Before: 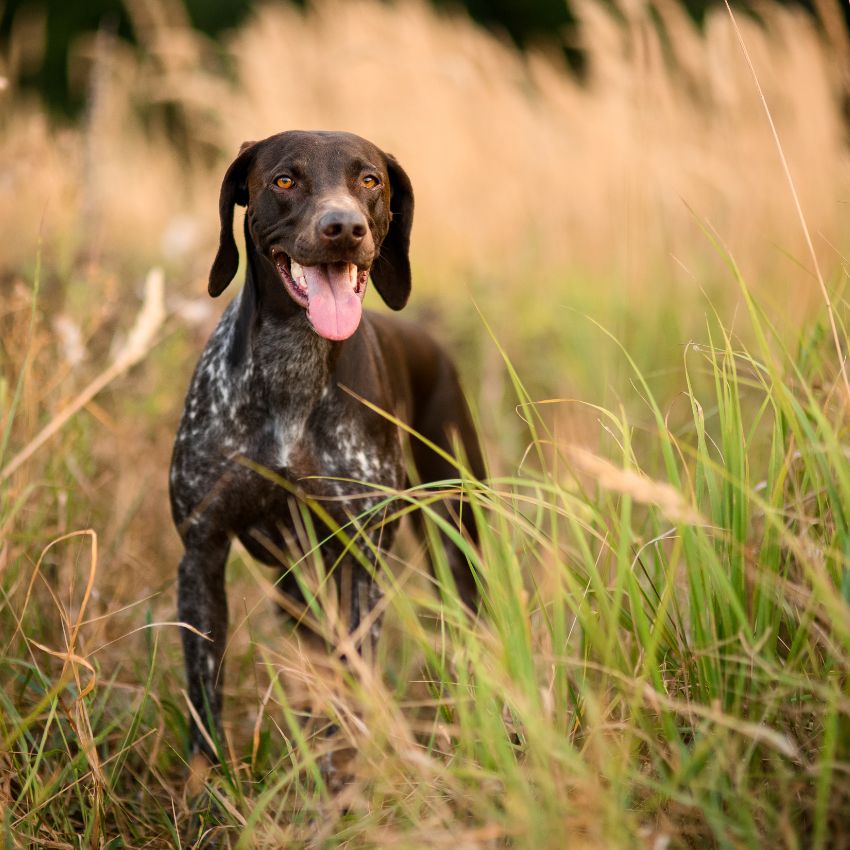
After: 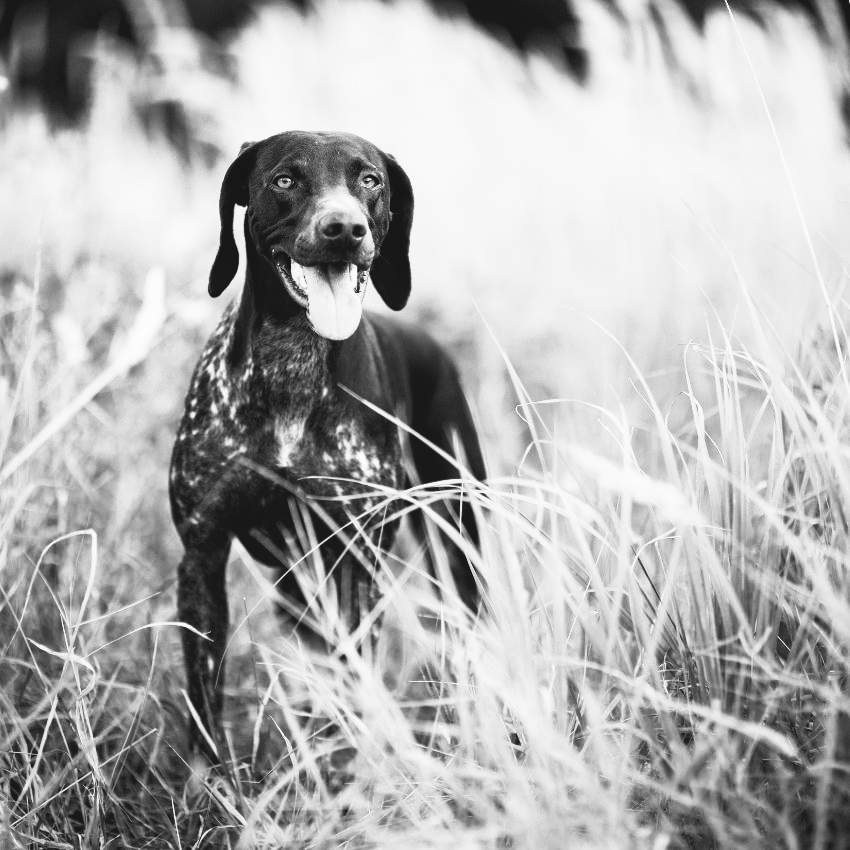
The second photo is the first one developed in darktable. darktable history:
color balance: lift [1, 1.015, 0.987, 0.985], gamma [1, 0.959, 1.042, 0.958], gain [0.927, 0.938, 1.072, 0.928], contrast 1.5%
contrast brightness saturation: contrast 0.53, brightness 0.47, saturation -1
color correction: saturation 0.5
